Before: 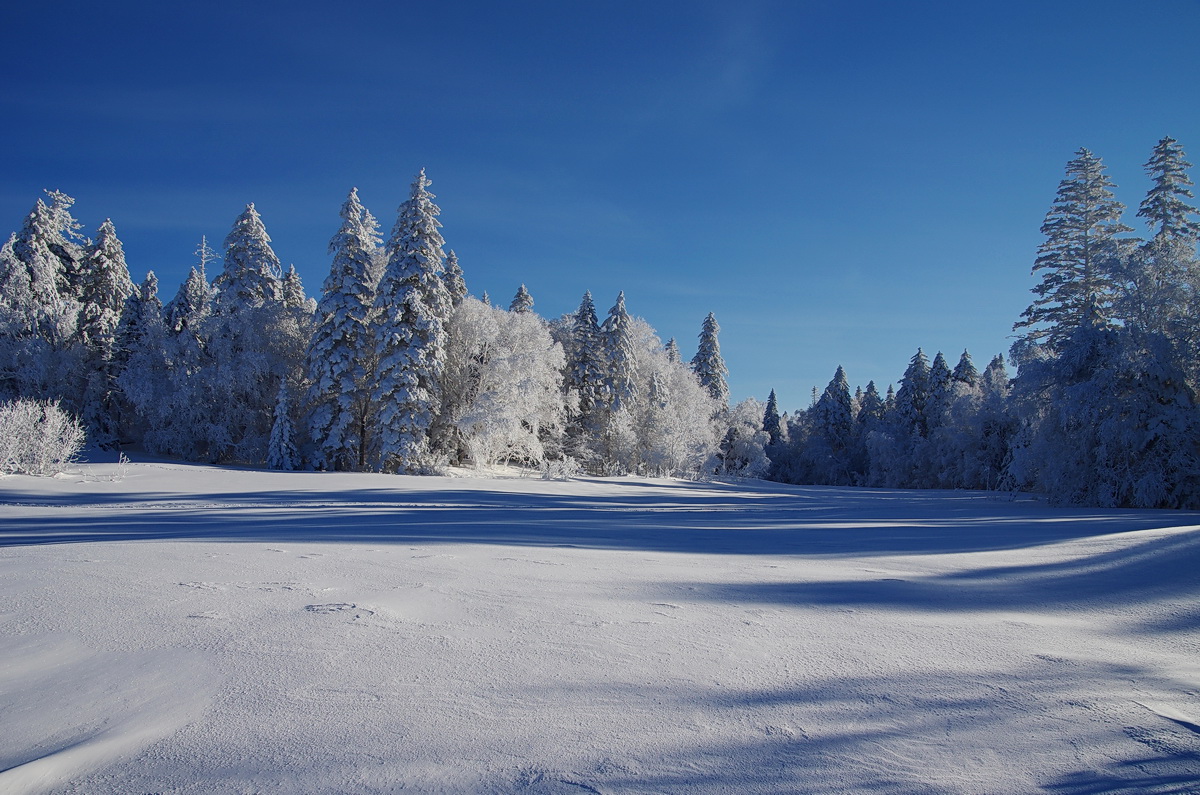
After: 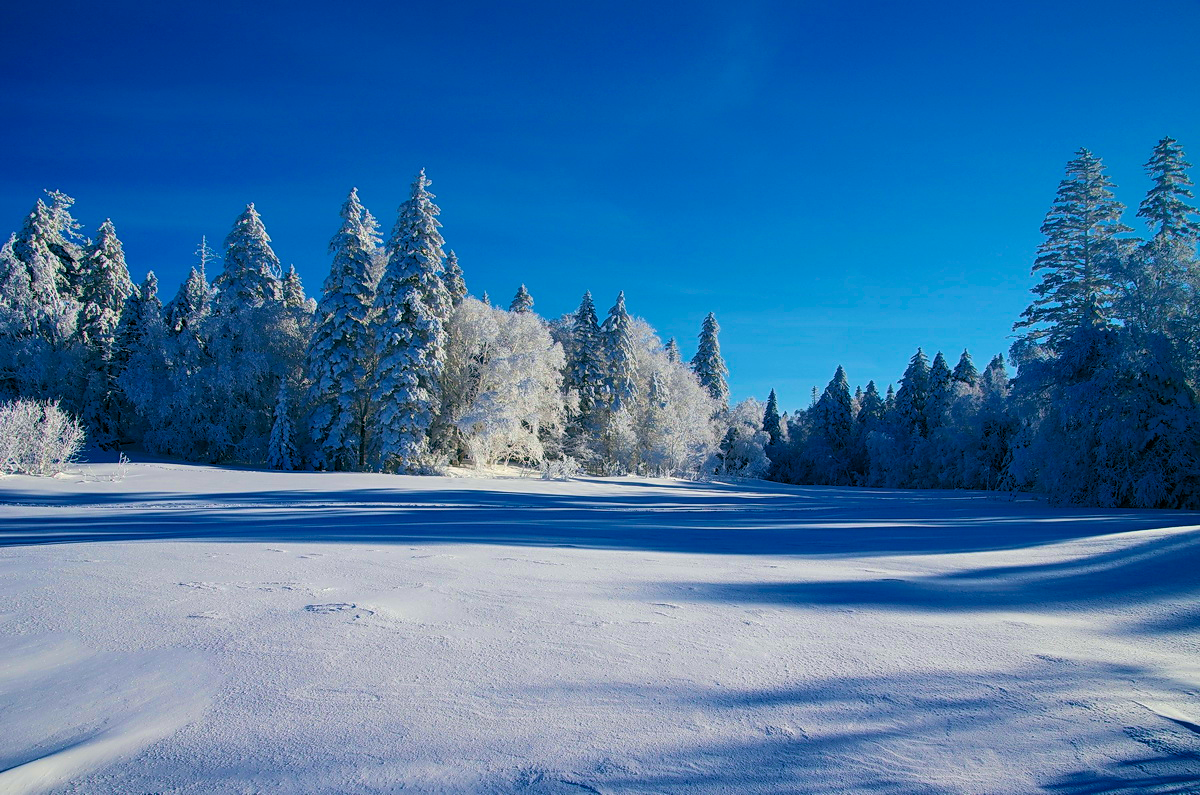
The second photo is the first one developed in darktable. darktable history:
velvia: strength 45.3%
color balance rgb: highlights gain › luminance 17.925%, global offset › luminance -0.319%, global offset › chroma 0.108%, global offset › hue 165.61°, linear chroma grading › global chroma 9.082%, perceptual saturation grading › global saturation 29.437%, global vibrance 20%
